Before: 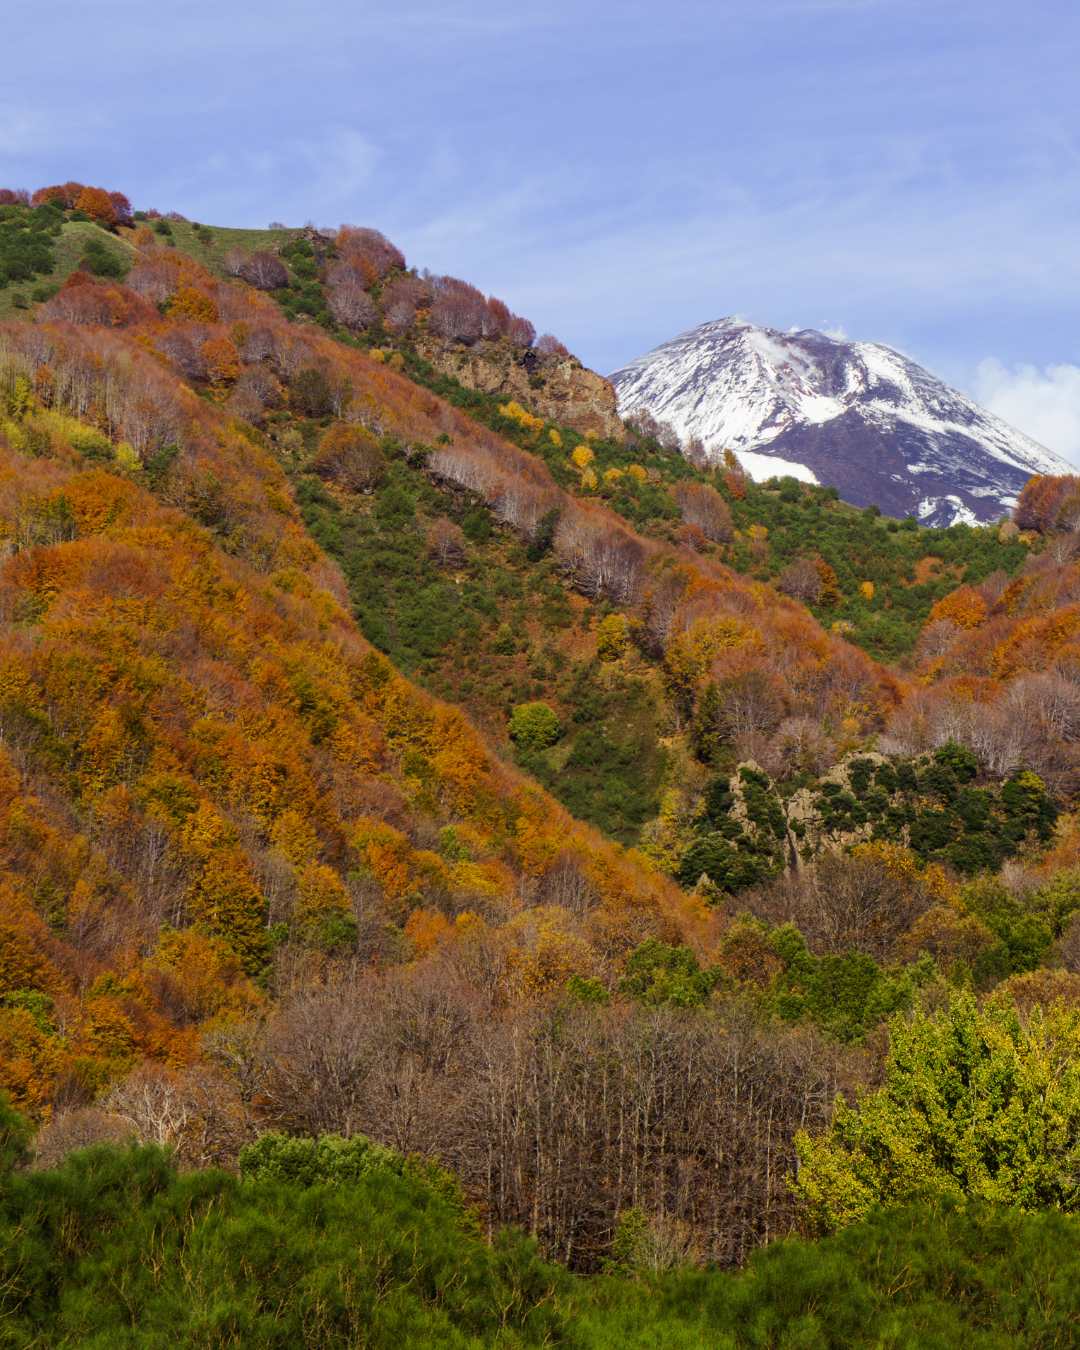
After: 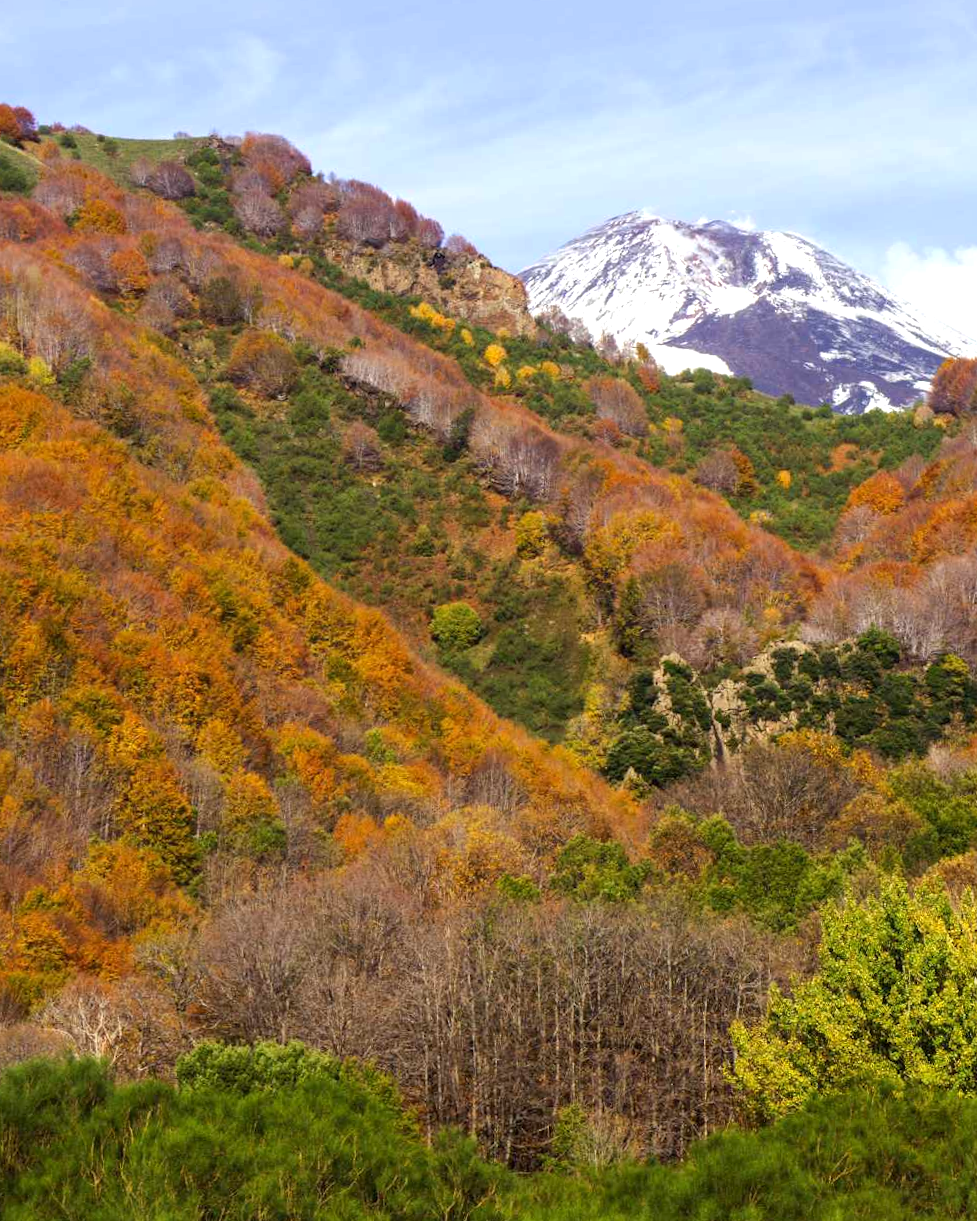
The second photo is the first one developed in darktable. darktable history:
exposure: exposure 0.64 EV, compensate highlight preservation false
crop and rotate: angle 1.96°, left 5.673%, top 5.673%
